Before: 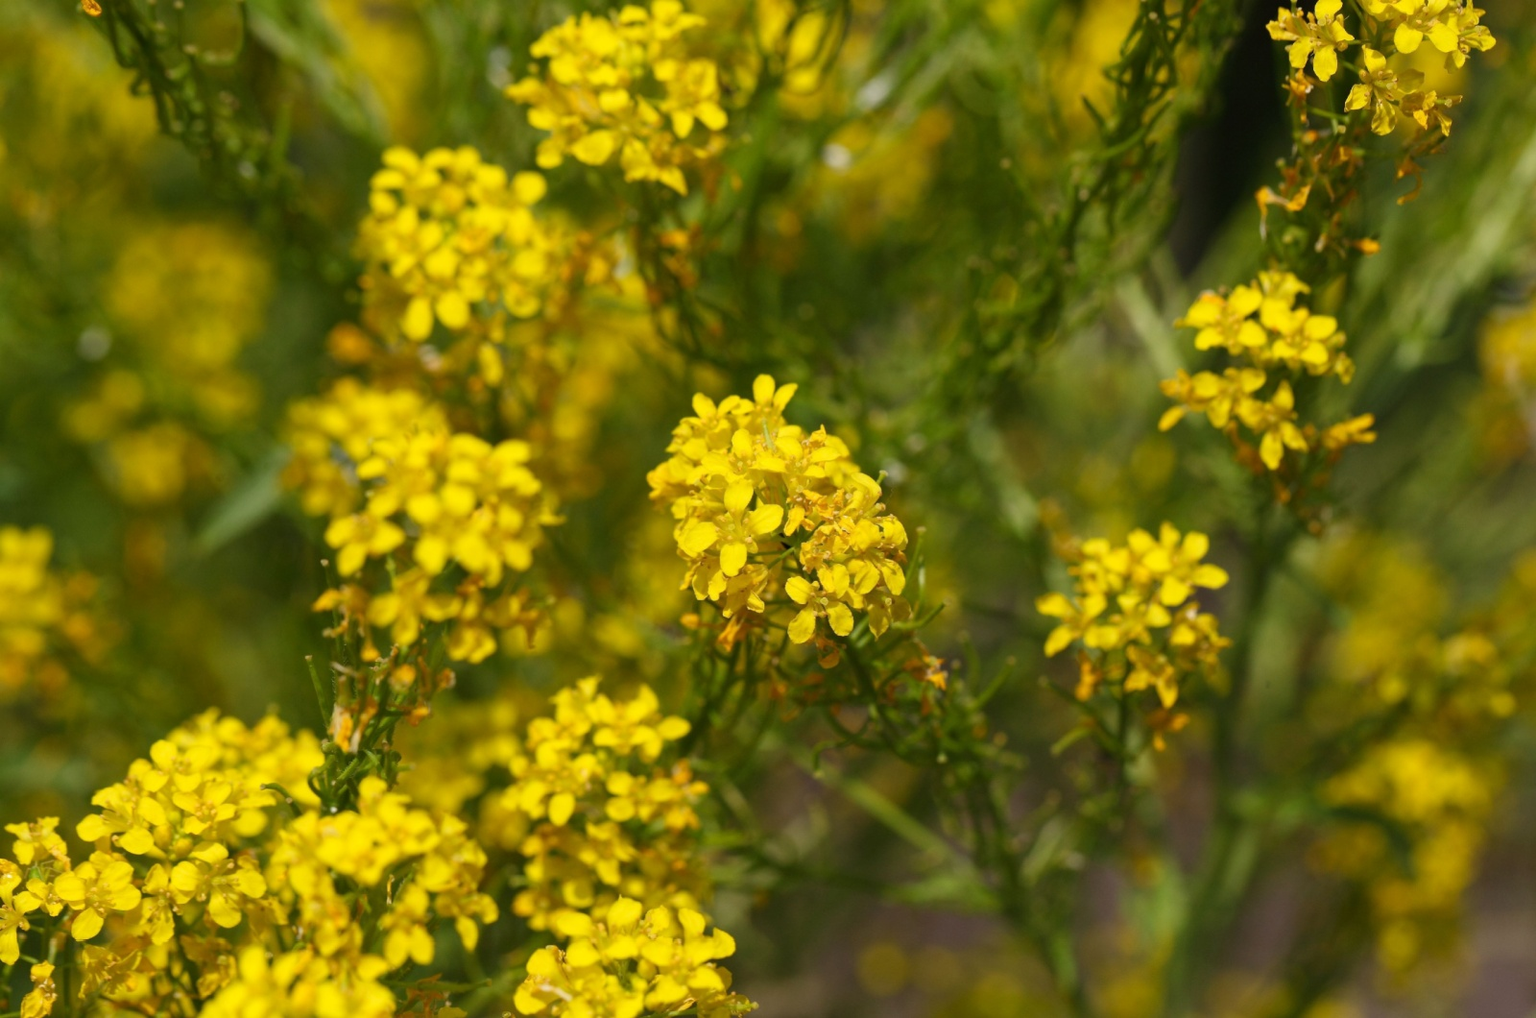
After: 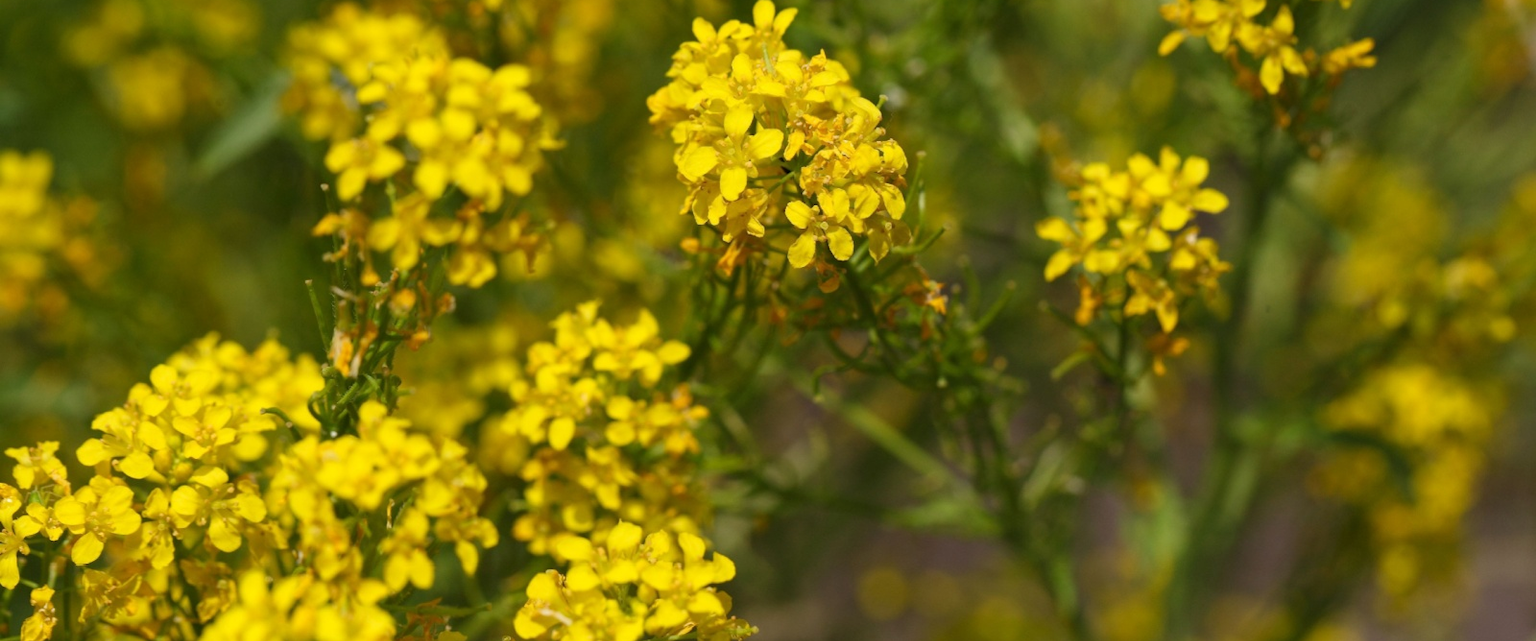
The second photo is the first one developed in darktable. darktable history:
crop and rotate: top 36.914%
